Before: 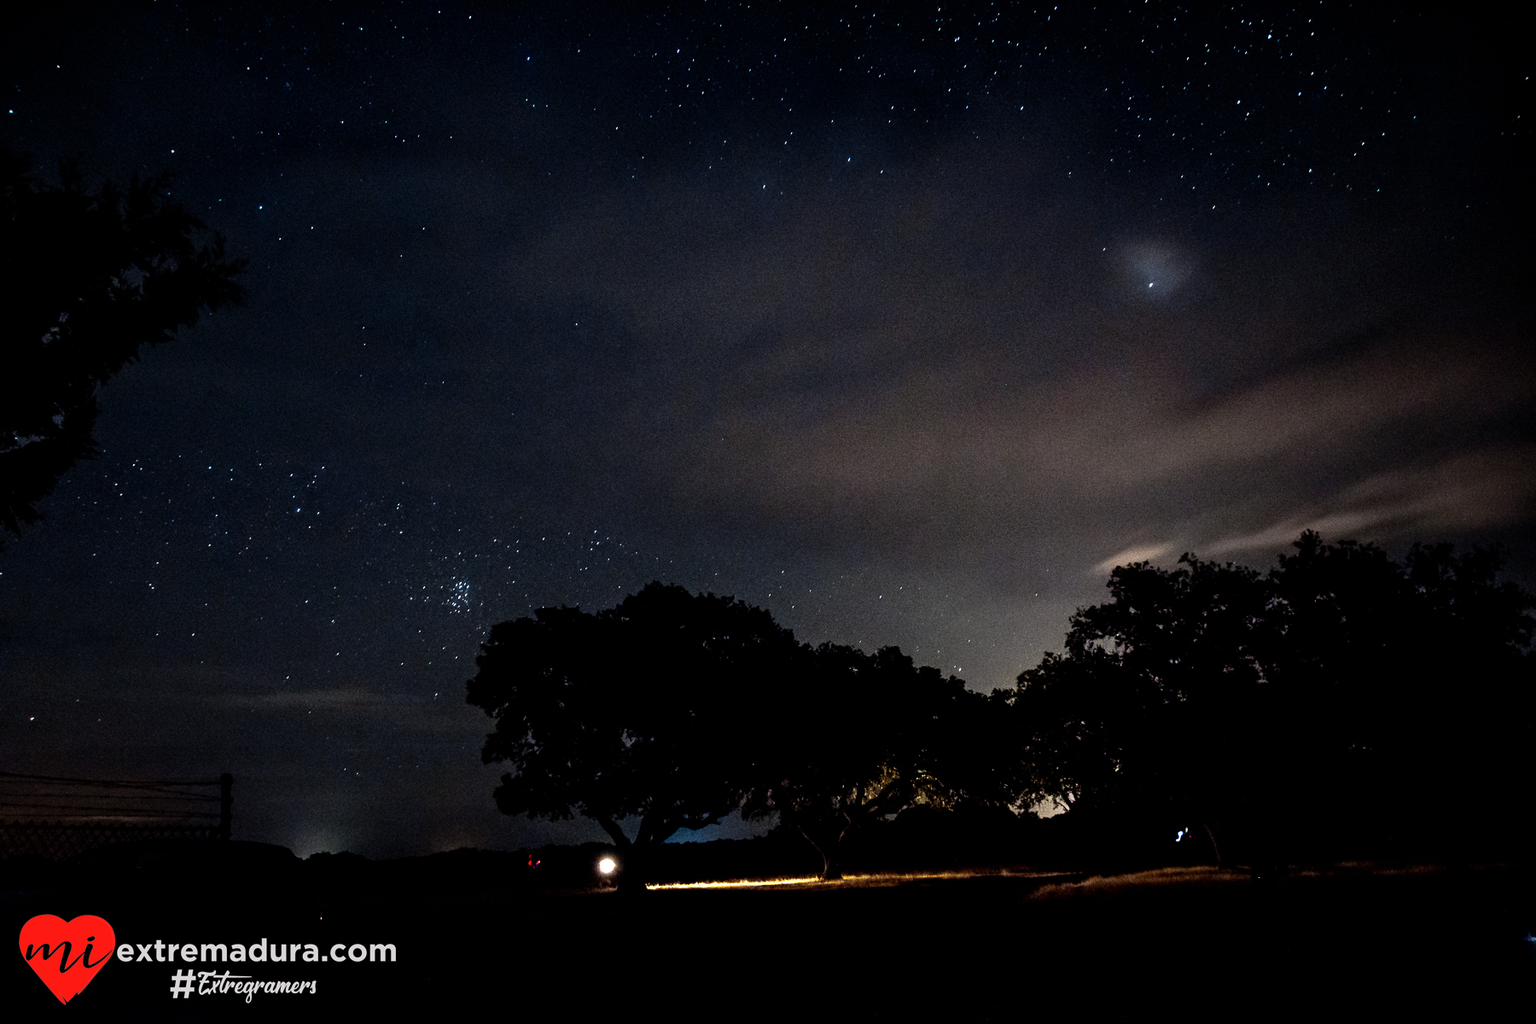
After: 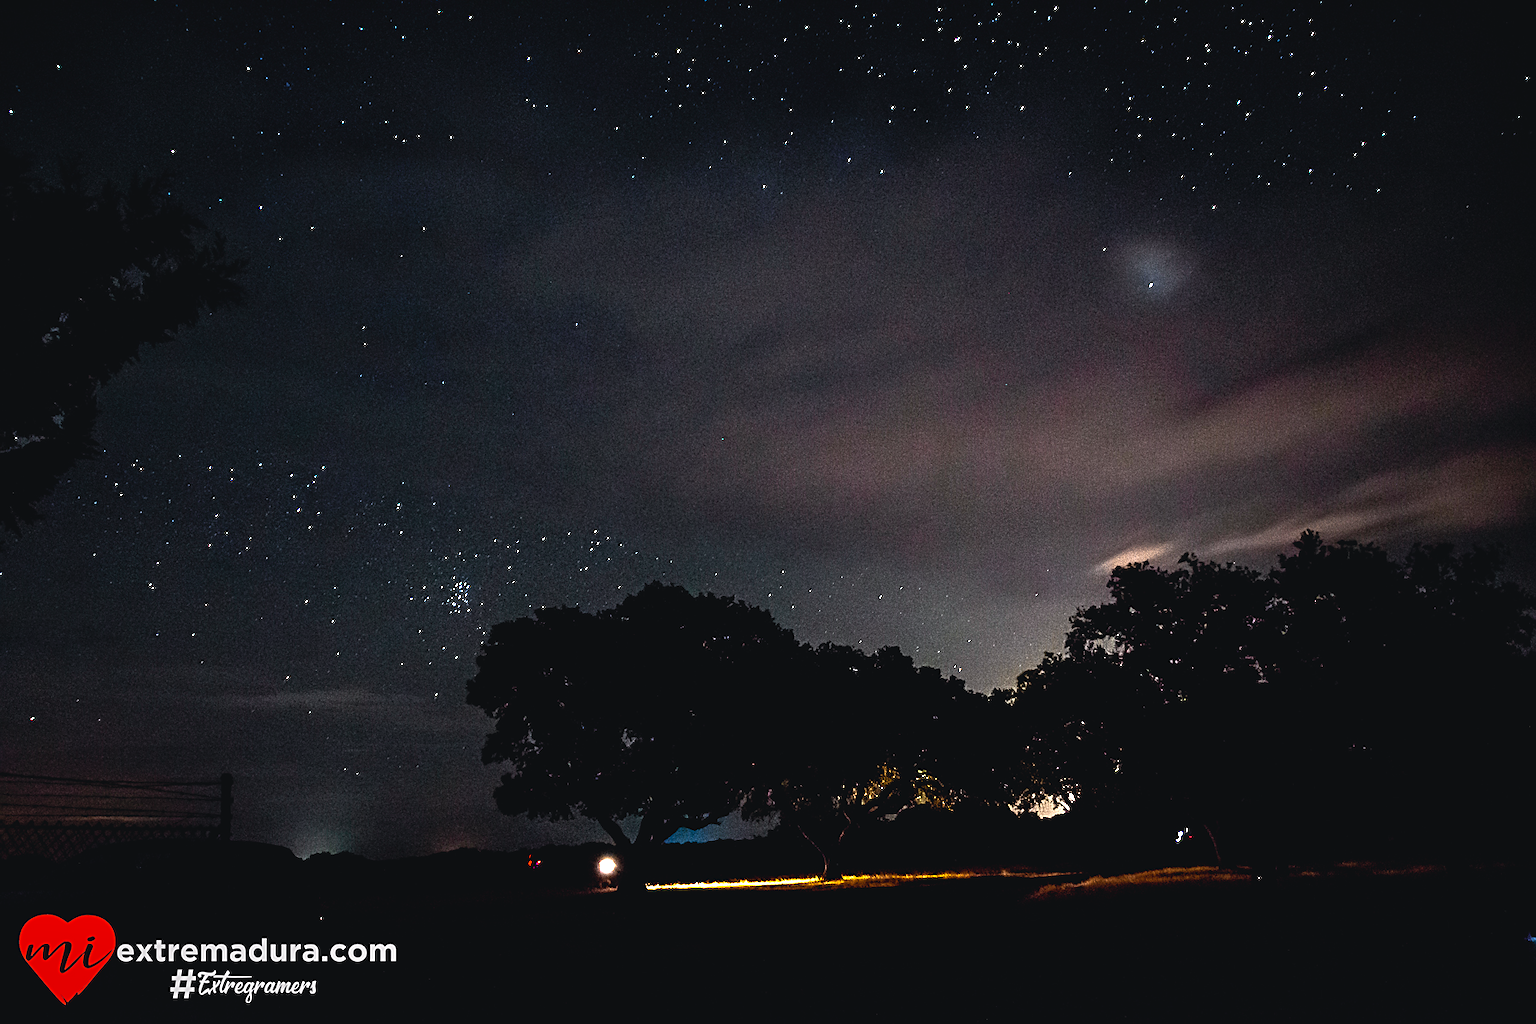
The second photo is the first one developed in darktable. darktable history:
tone curve: curves: ch0 [(0.001, 0.042) (0.128, 0.16) (0.452, 0.42) (0.603, 0.566) (0.754, 0.733) (1, 1)]; ch1 [(0, 0) (0.325, 0.327) (0.412, 0.441) (0.473, 0.466) (0.5, 0.499) (0.549, 0.558) (0.617, 0.625) (0.713, 0.7) (1, 1)]; ch2 [(0, 0) (0.386, 0.397) (0.445, 0.47) (0.505, 0.498) (0.529, 0.524) (0.574, 0.569) (0.652, 0.641) (1, 1)], color space Lab, independent channels, preserve colors none
color balance rgb: white fulcrum 1.01 EV, perceptual saturation grading › global saturation 25.8%, perceptual brilliance grading › global brilliance 30.251%, contrast 4.948%
sharpen: on, module defaults
tone equalizer: -8 EV -0.009 EV, -7 EV 0.018 EV, -6 EV -0.006 EV, -5 EV 0.004 EV, -4 EV -0.039 EV, -3 EV -0.233 EV, -2 EV -0.636 EV, -1 EV -0.972 EV, +0 EV -0.961 EV, smoothing diameter 24.8%, edges refinement/feathering 14.89, preserve details guided filter
